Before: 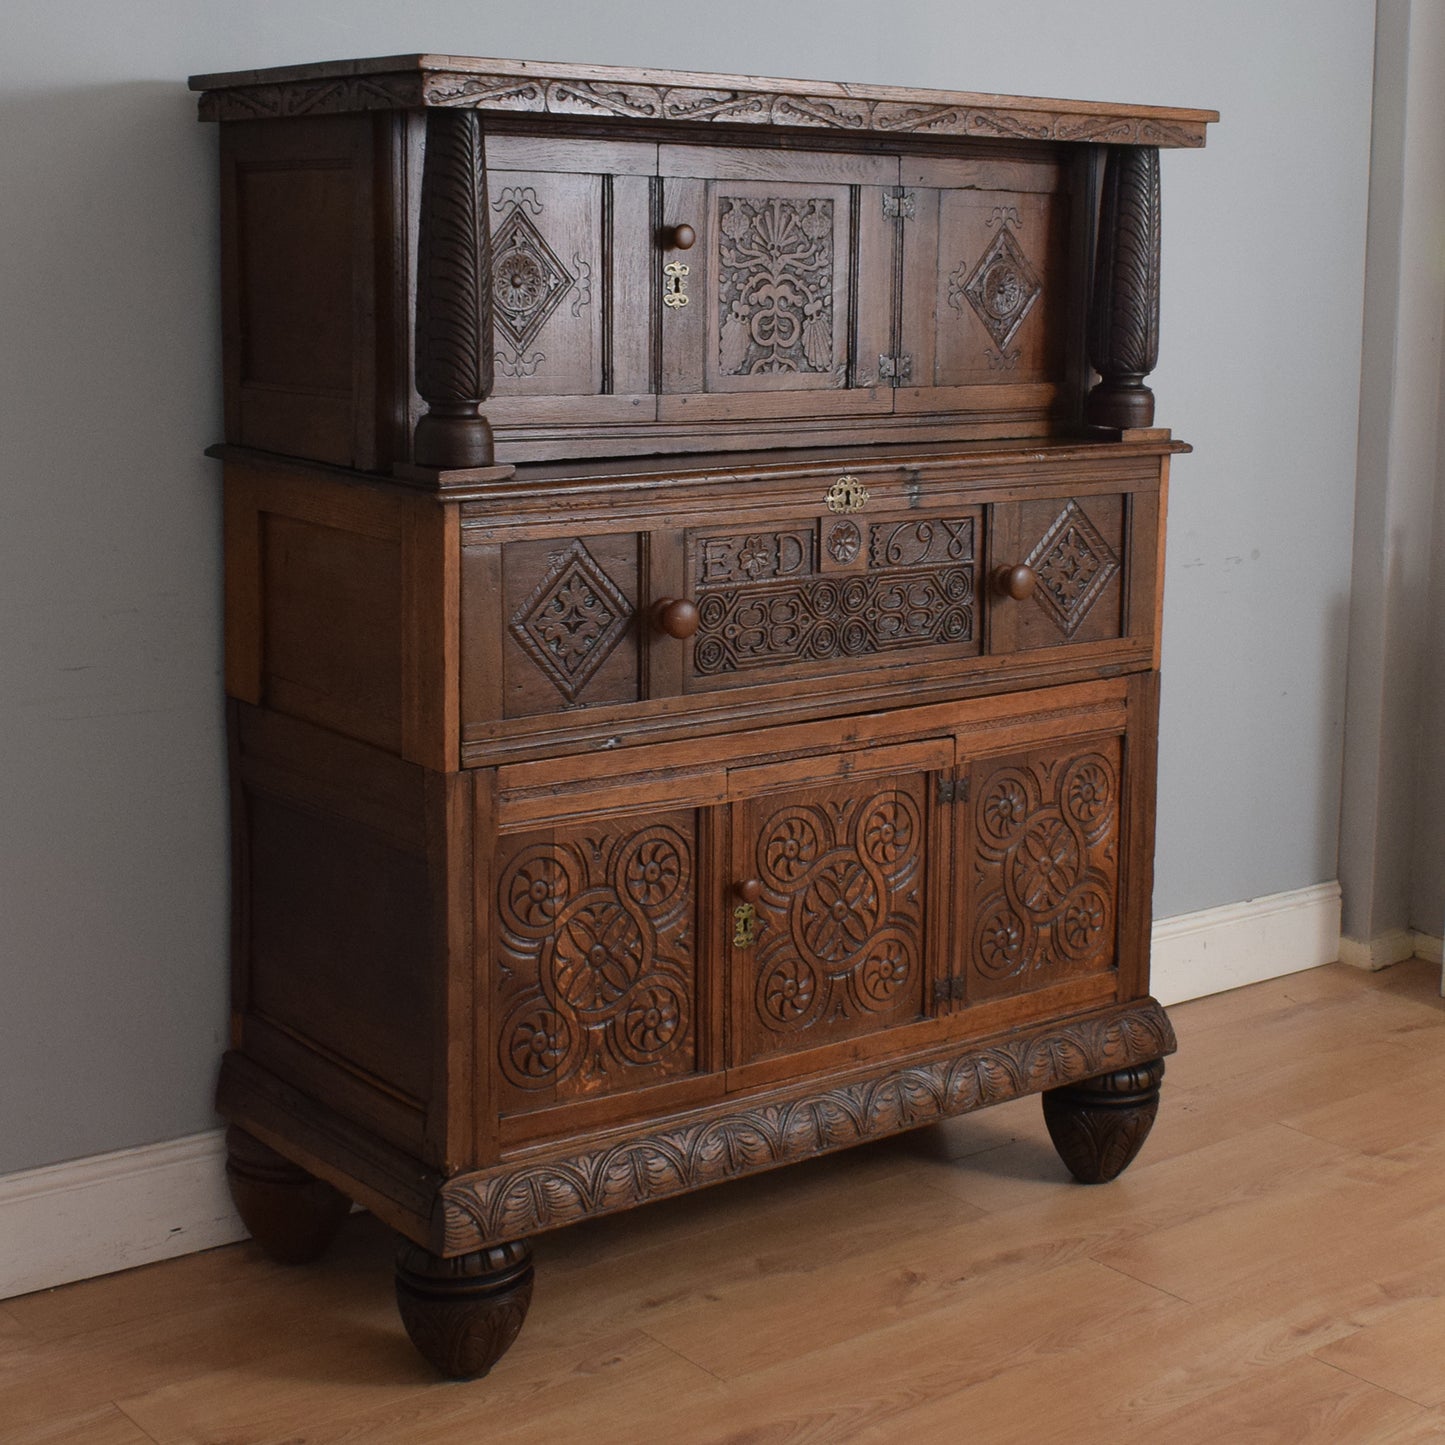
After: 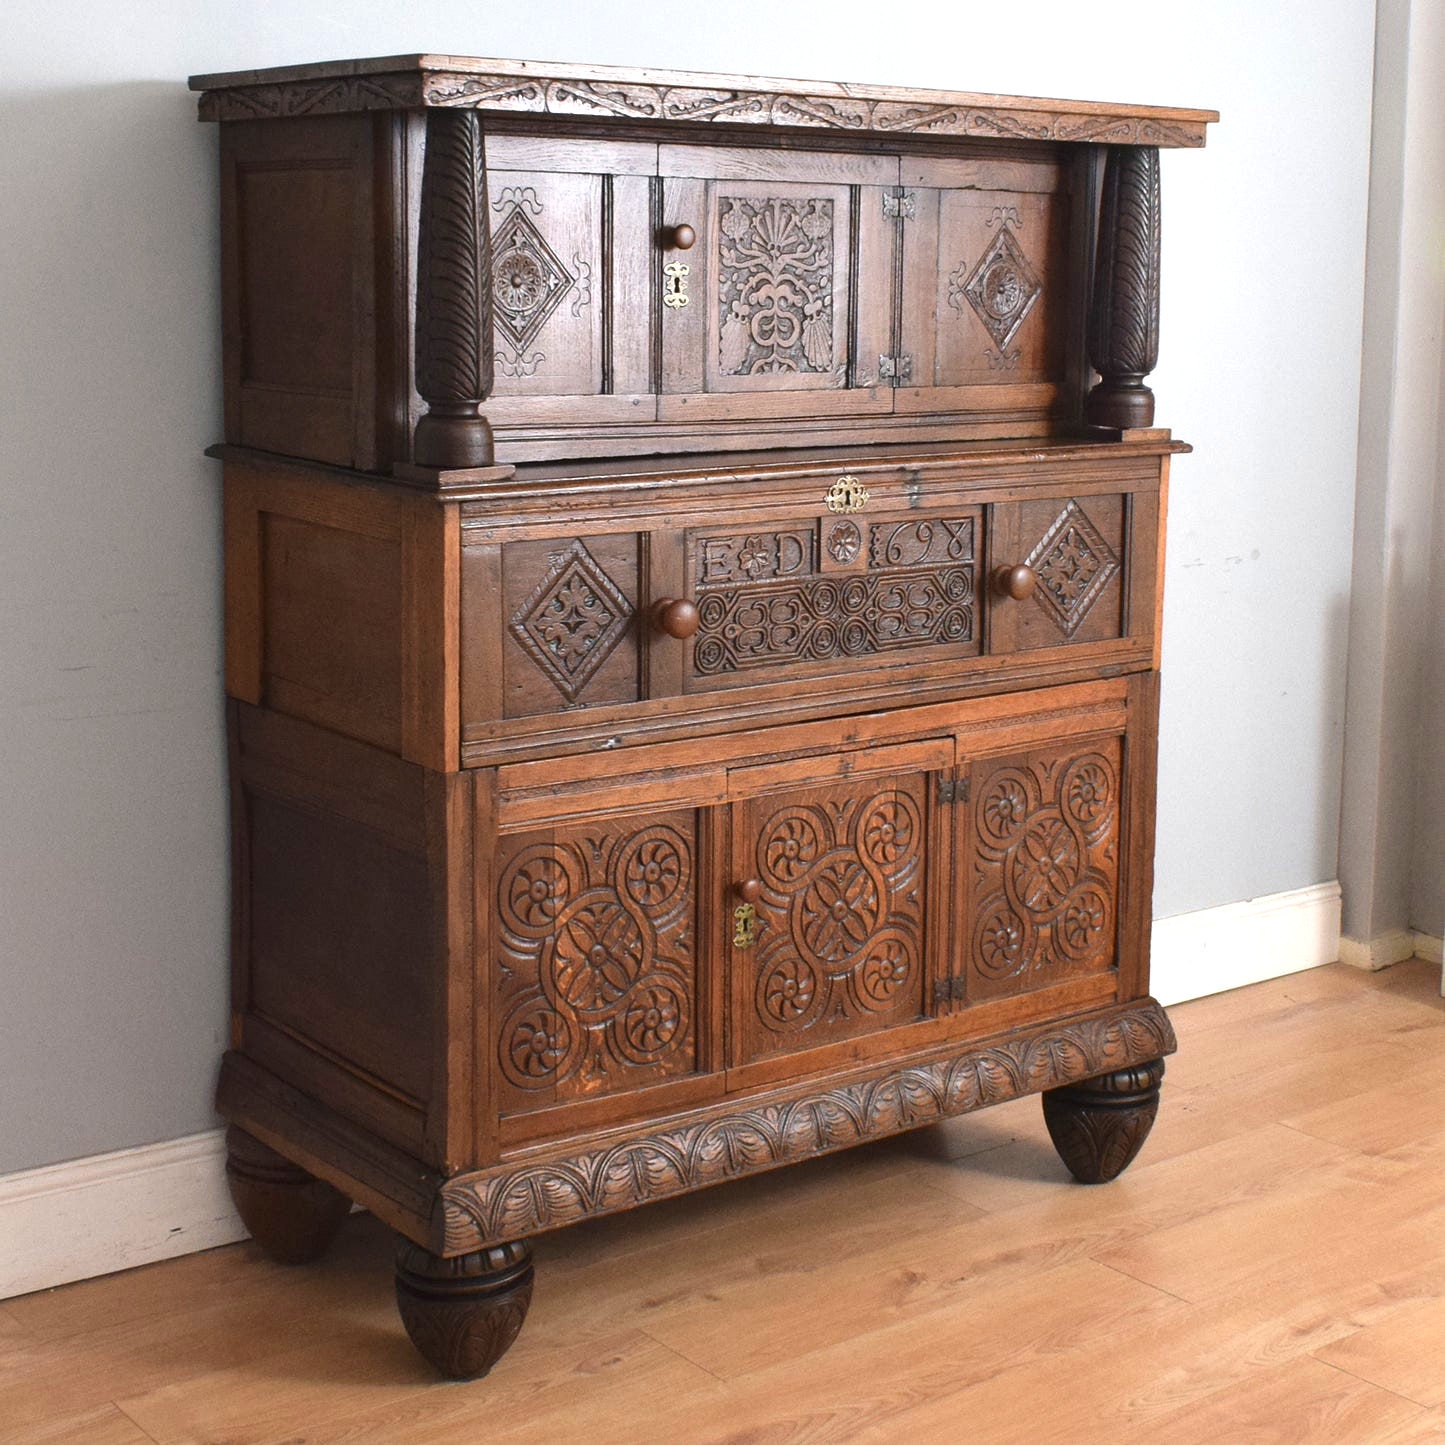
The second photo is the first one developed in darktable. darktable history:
exposure: exposure 1.209 EV, compensate highlight preservation false
